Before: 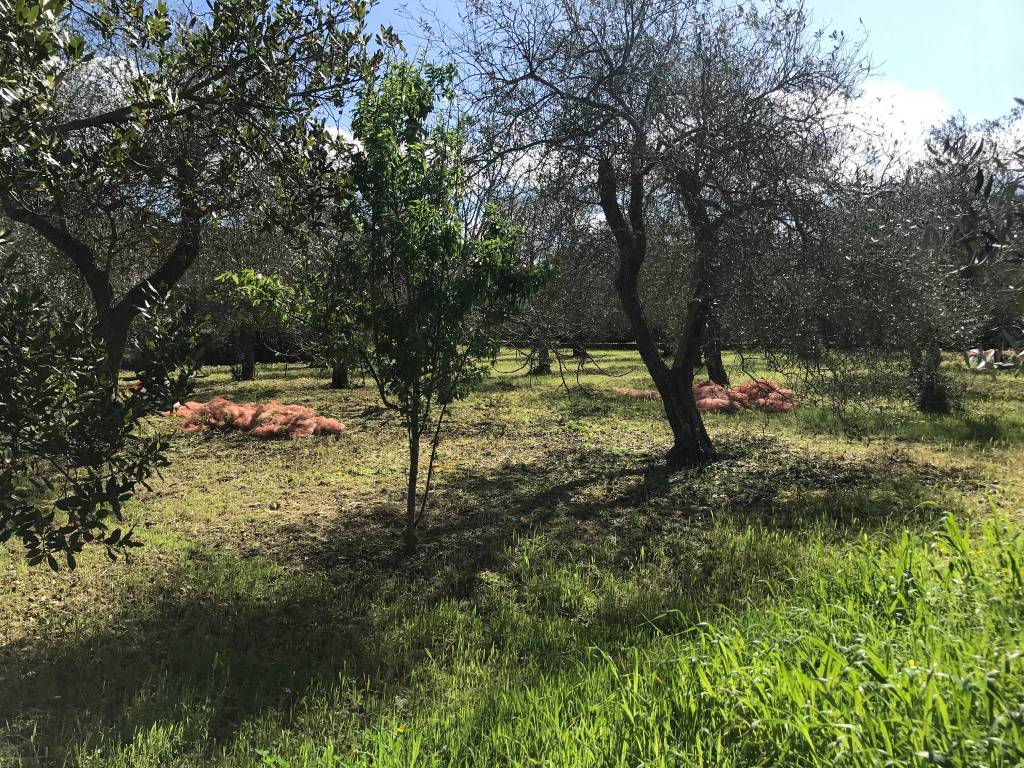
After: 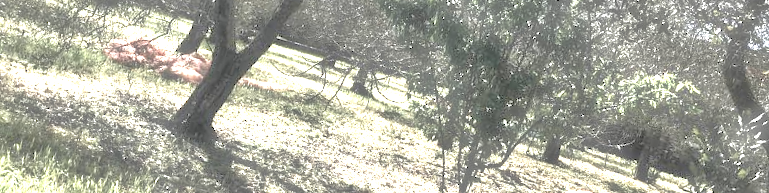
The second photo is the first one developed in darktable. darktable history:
white balance: emerald 1
color zones: curves: ch0 [(0.018, 0.548) (0.197, 0.654) (0.425, 0.447) (0.605, 0.658) (0.732, 0.579)]; ch1 [(0.105, 0.531) (0.224, 0.531) (0.386, 0.39) (0.618, 0.456) (0.732, 0.456) (0.956, 0.421)]; ch2 [(0.039, 0.583) (0.215, 0.465) (0.399, 0.544) (0.465, 0.548) (0.614, 0.447) (0.724, 0.43) (0.882, 0.623) (0.956, 0.632)]
exposure: black level correction 0.001, exposure 1.84 EV, compensate highlight preservation false
crop and rotate: angle 16.12°, top 30.835%, bottom 35.653%
haze removal: strength -0.1, adaptive false
contrast brightness saturation: contrast -0.05, saturation -0.41
tone equalizer: -7 EV 0.15 EV, -6 EV 0.6 EV, -5 EV 1.15 EV, -4 EV 1.33 EV, -3 EV 1.15 EV, -2 EV 0.6 EV, -1 EV 0.15 EV, mask exposure compensation -0.5 EV
